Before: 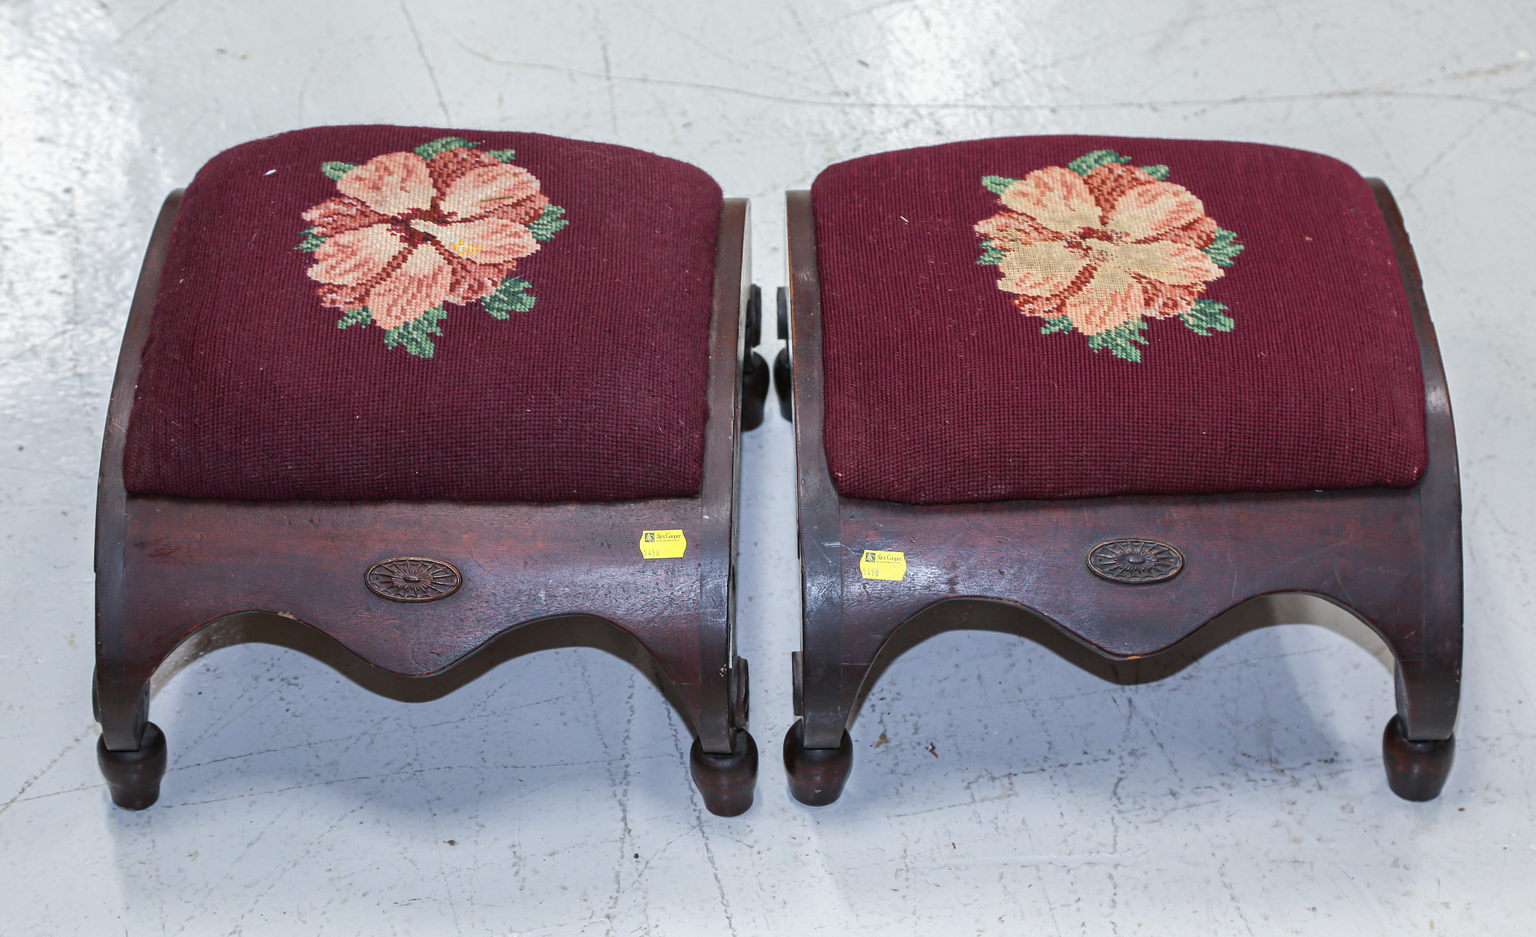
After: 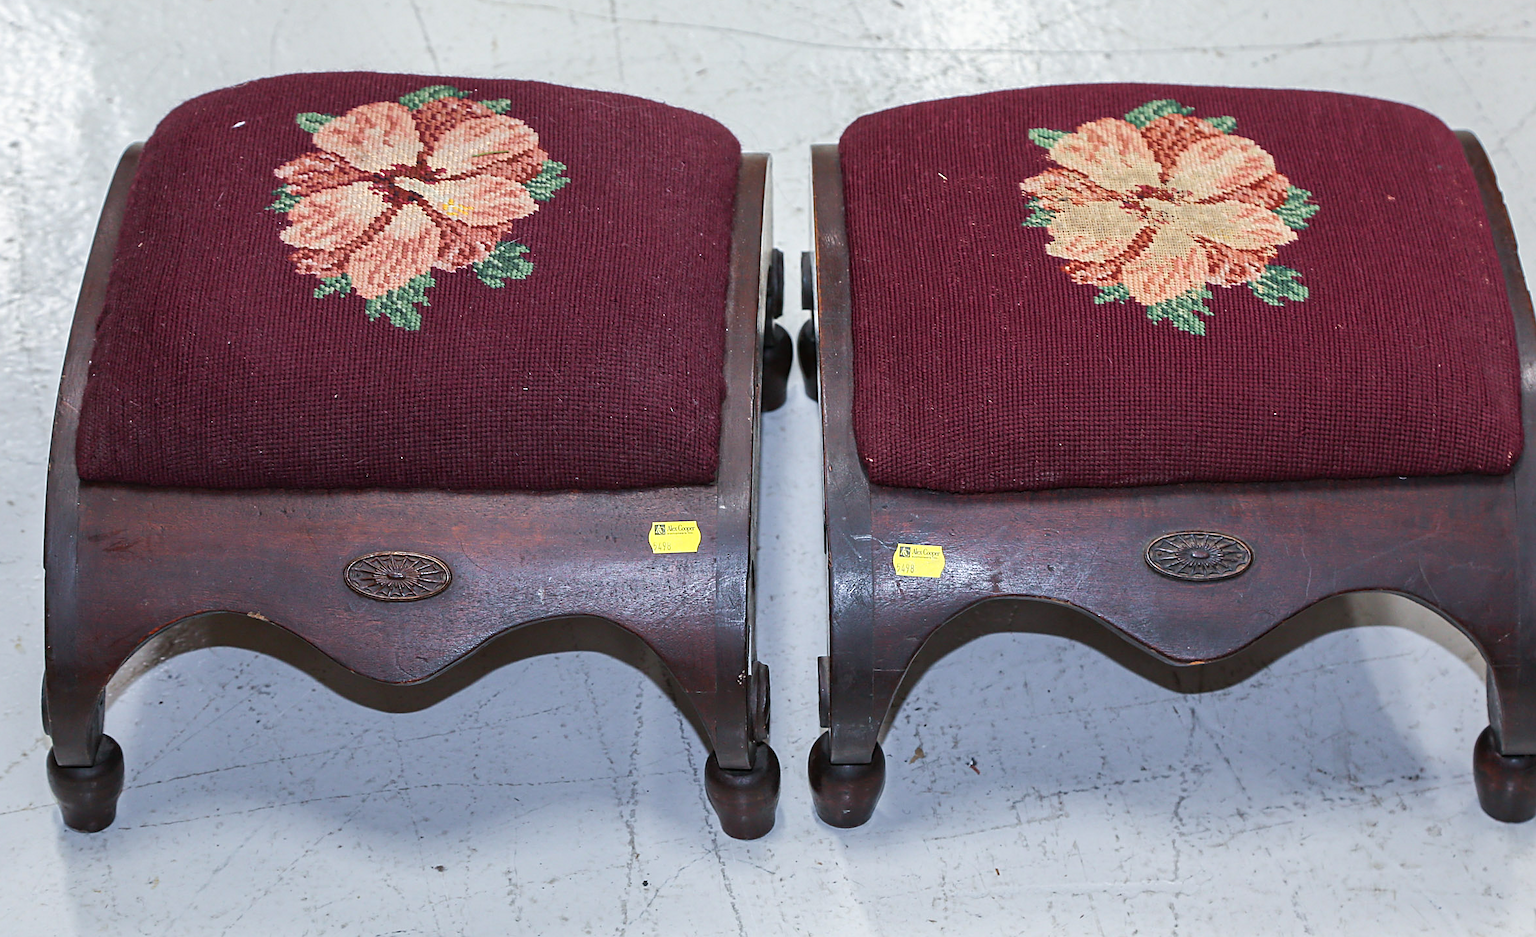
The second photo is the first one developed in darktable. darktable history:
exposure: exposure 0.024 EV, compensate exposure bias true, compensate highlight preservation false
crop: left 3.6%, top 6.49%, right 6.268%, bottom 3.285%
sharpen: on, module defaults
